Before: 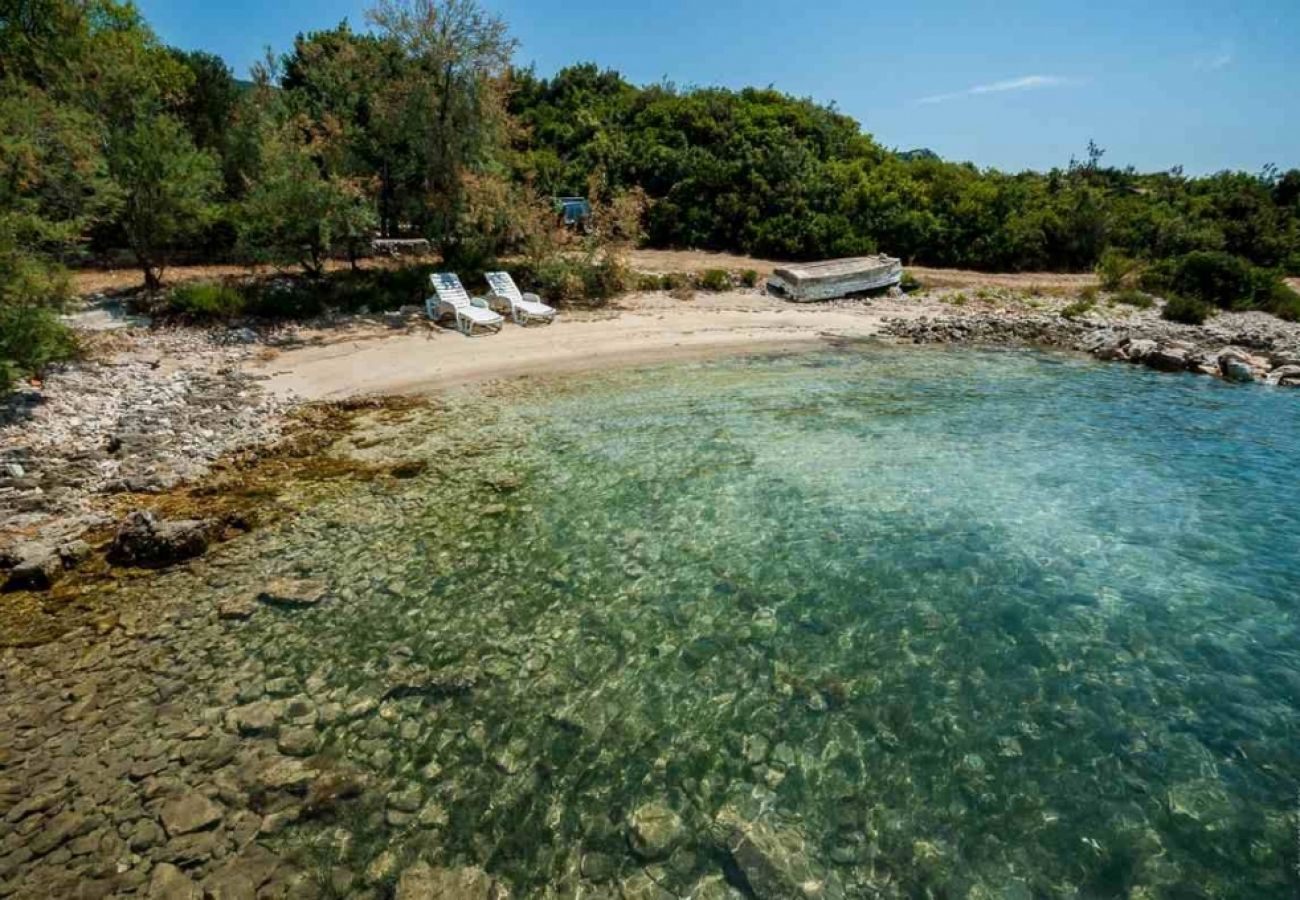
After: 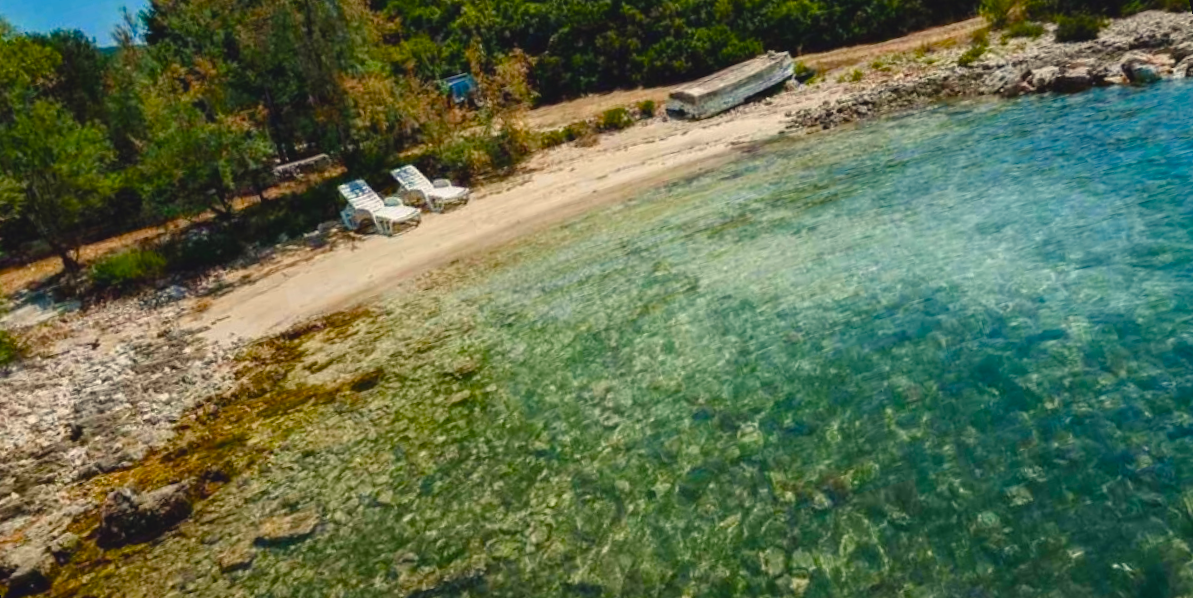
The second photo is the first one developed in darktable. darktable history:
rotate and perspective: rotation -14.8°, crop left 0.1, crop right 0.903, crop top 0.25, crop bottom 0.748
color balance rgb: shadows lift › chroma 3%, shadows lift › hue 280.8°, power › hue 330°, highlights gain › chroma 3%, highlights gain › hue 75.6°, global offset › luminance 0.7%, perceptual saturation grading › global saturation 20%, perceptual saturation grading › highlights -25%, perceptual saturation grading › shadows 50%, global vibrance 20.33%
